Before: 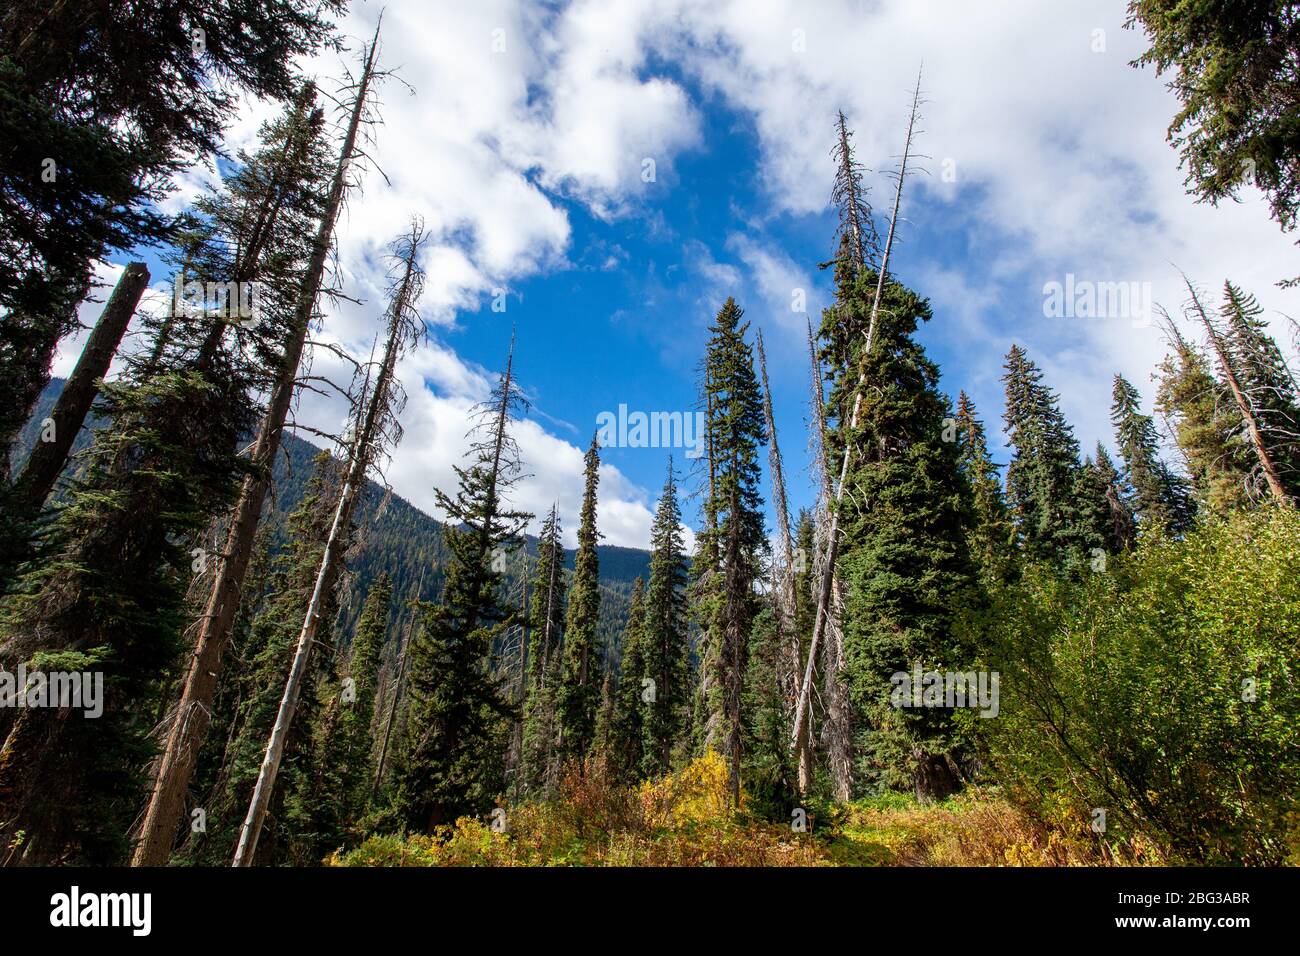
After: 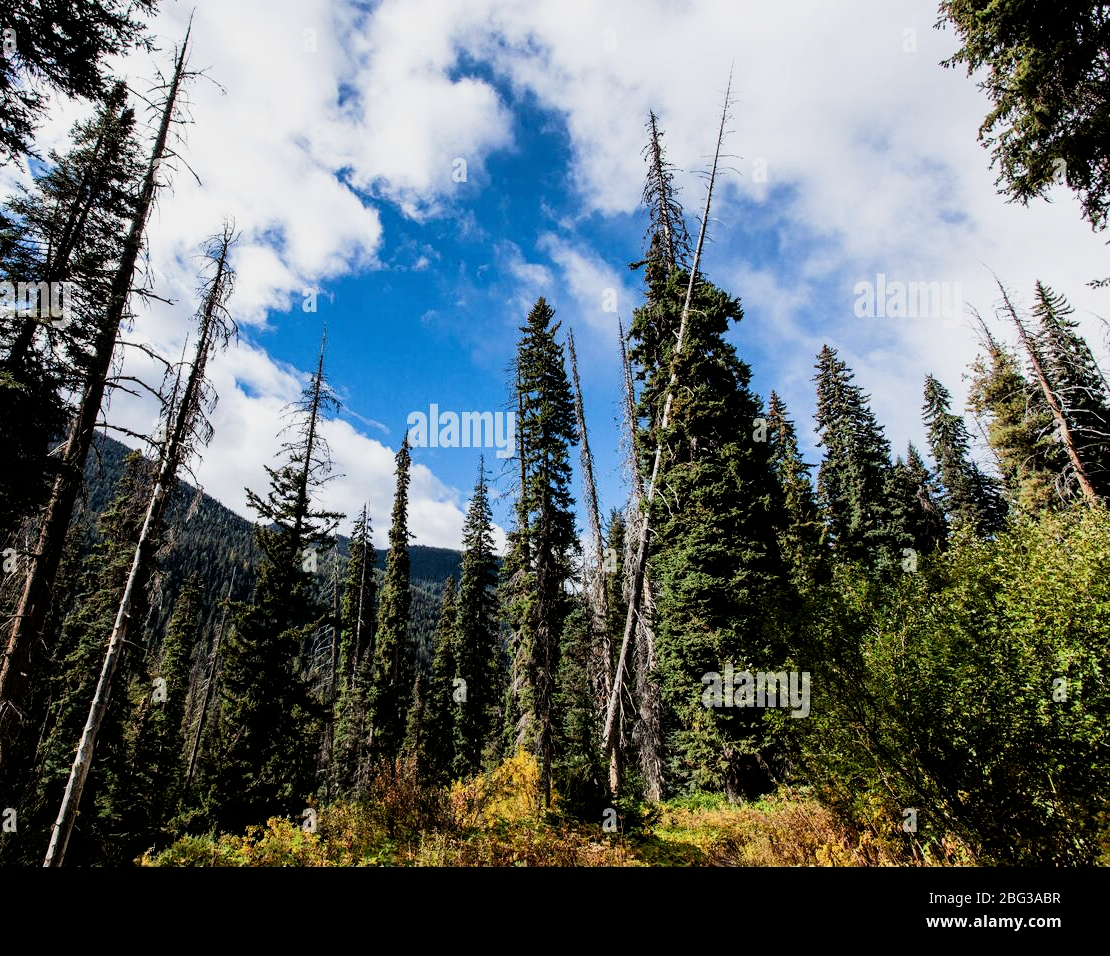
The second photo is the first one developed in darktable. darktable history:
filmic rgb: black relative exposure -5.04 EV, white relative exposure 3.52 EV, hardness 3.18, contrast 1.495, highlights saturation mix -49.52%
crop and rotate: left 14.546%
